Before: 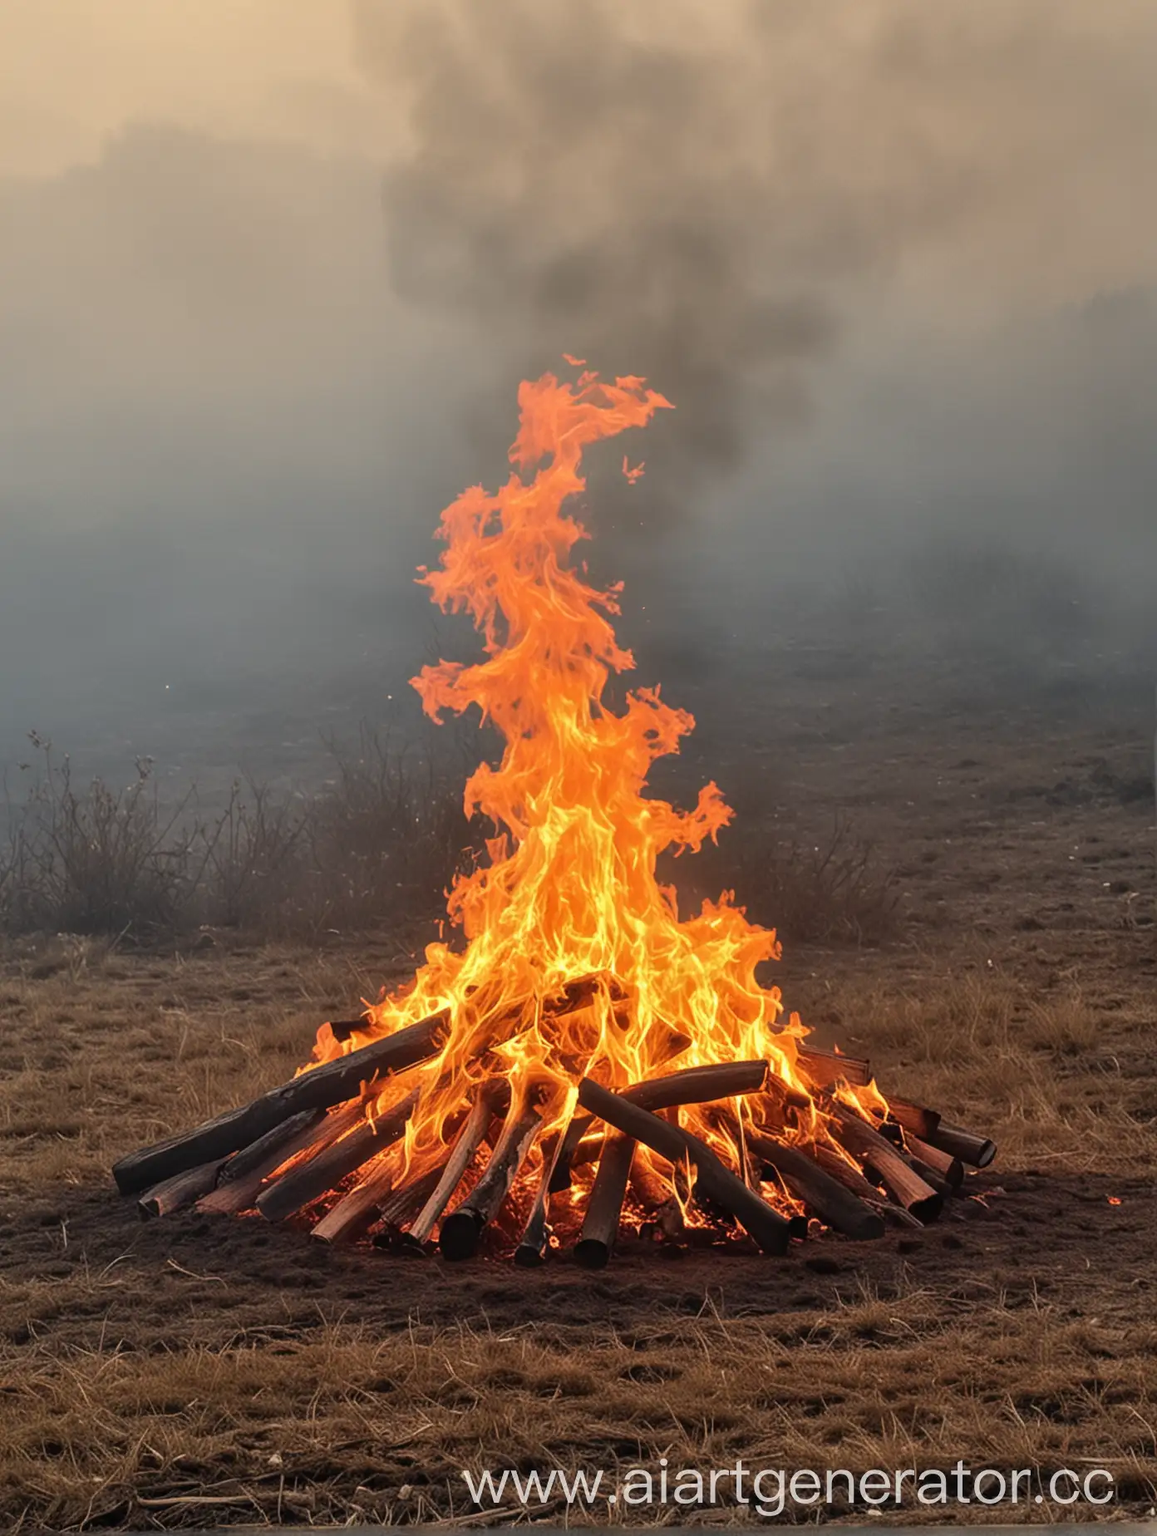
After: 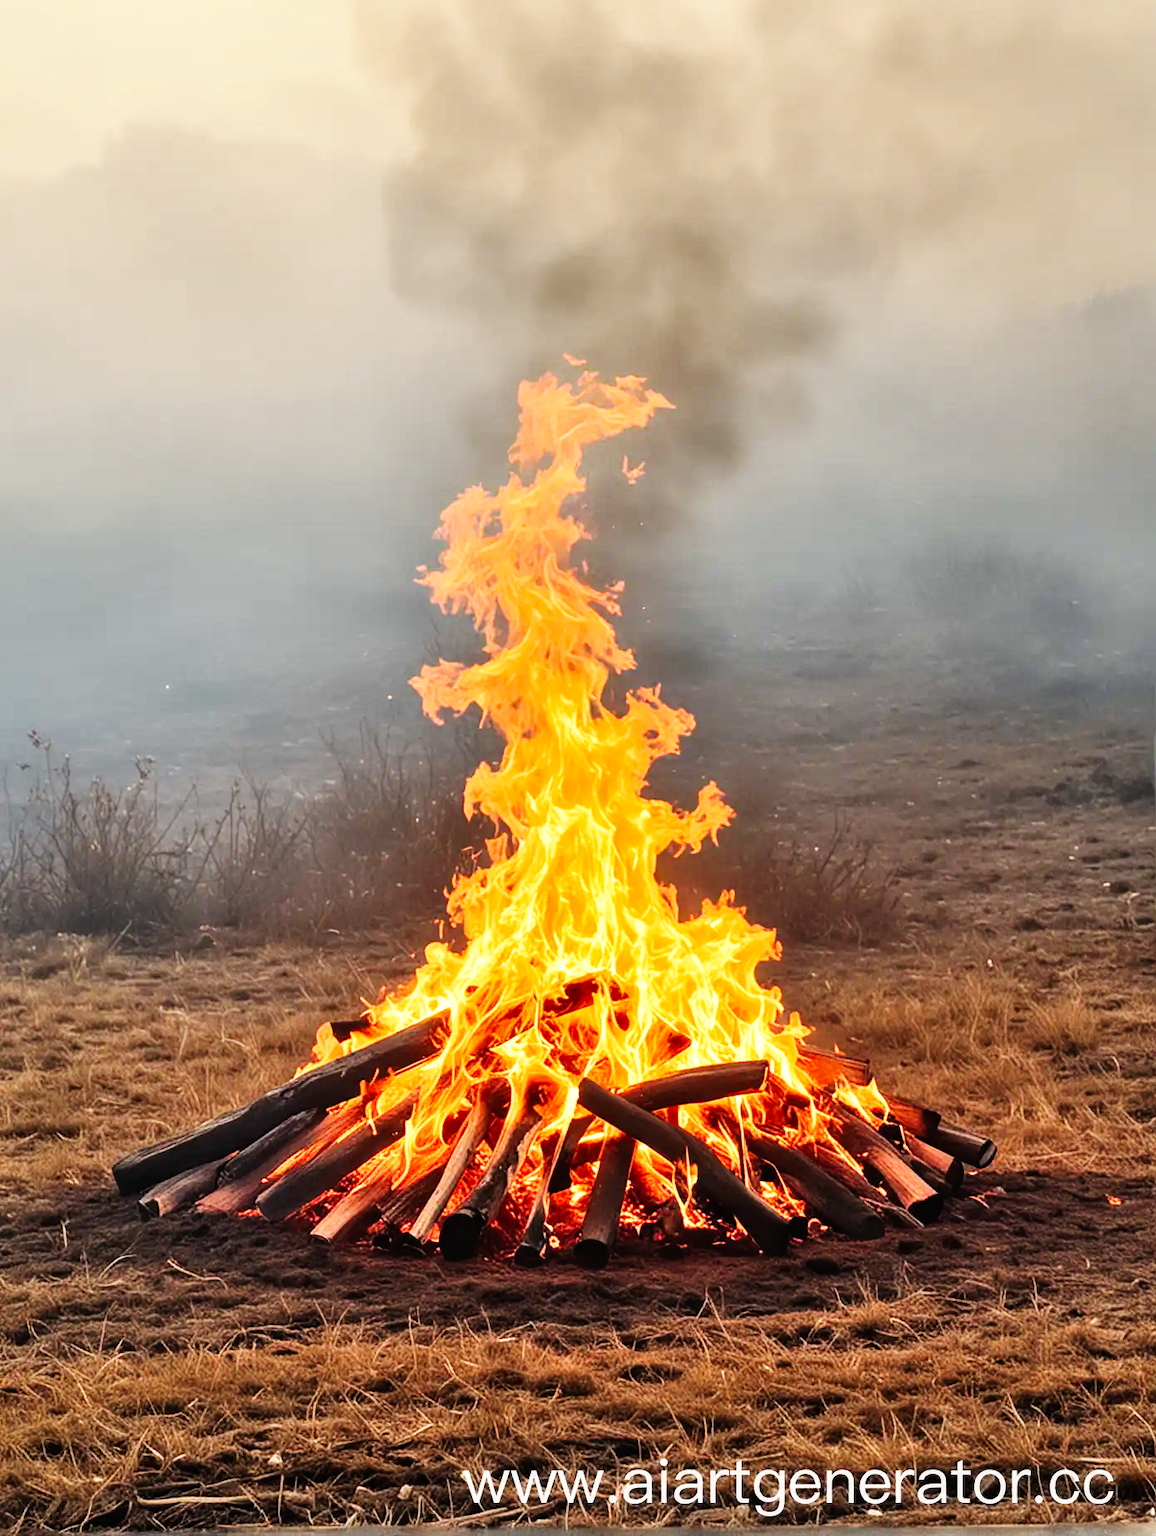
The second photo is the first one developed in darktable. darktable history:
shadows and highlights: shadows 52.78, soften with gaussian
base curve: curves: ch0 [(0, 0) (0.007, 0.004) (0.027, 0.03) (0.046, 0.07) (0.207, 0.54) (0.442, 0.872) (0.673, 0.972) (1, 1)], preserve colors none
